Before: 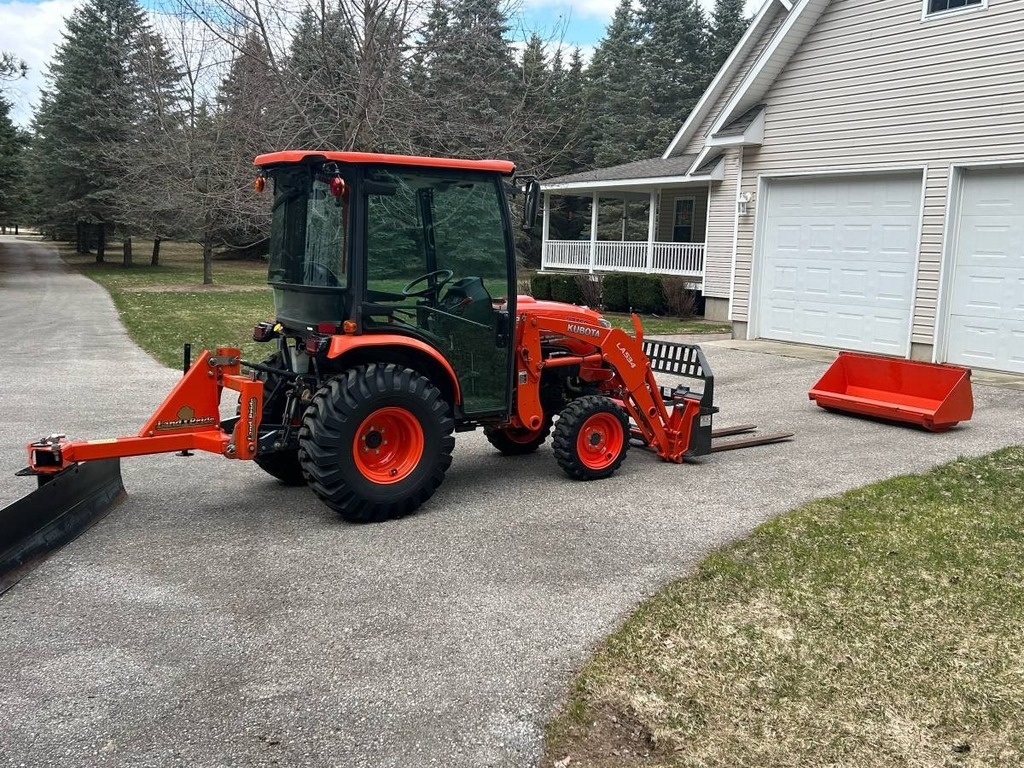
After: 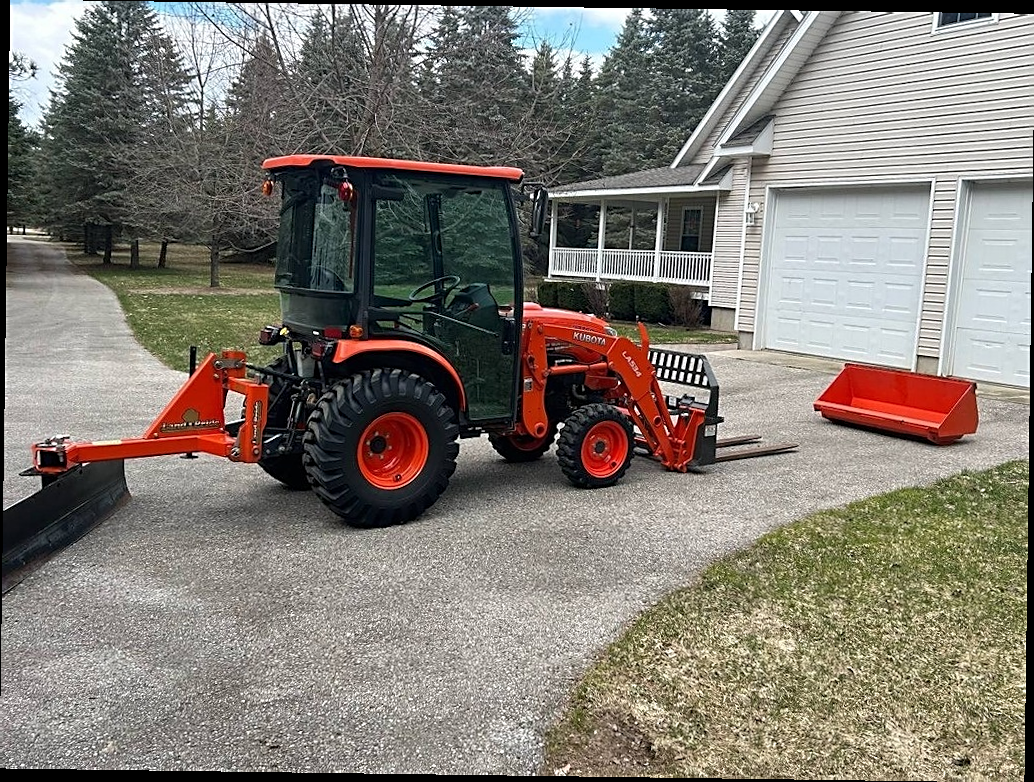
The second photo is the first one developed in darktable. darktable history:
sharpen: on, module defaults
rotate and perspective: rotation 0.8°, automatic cropping off
